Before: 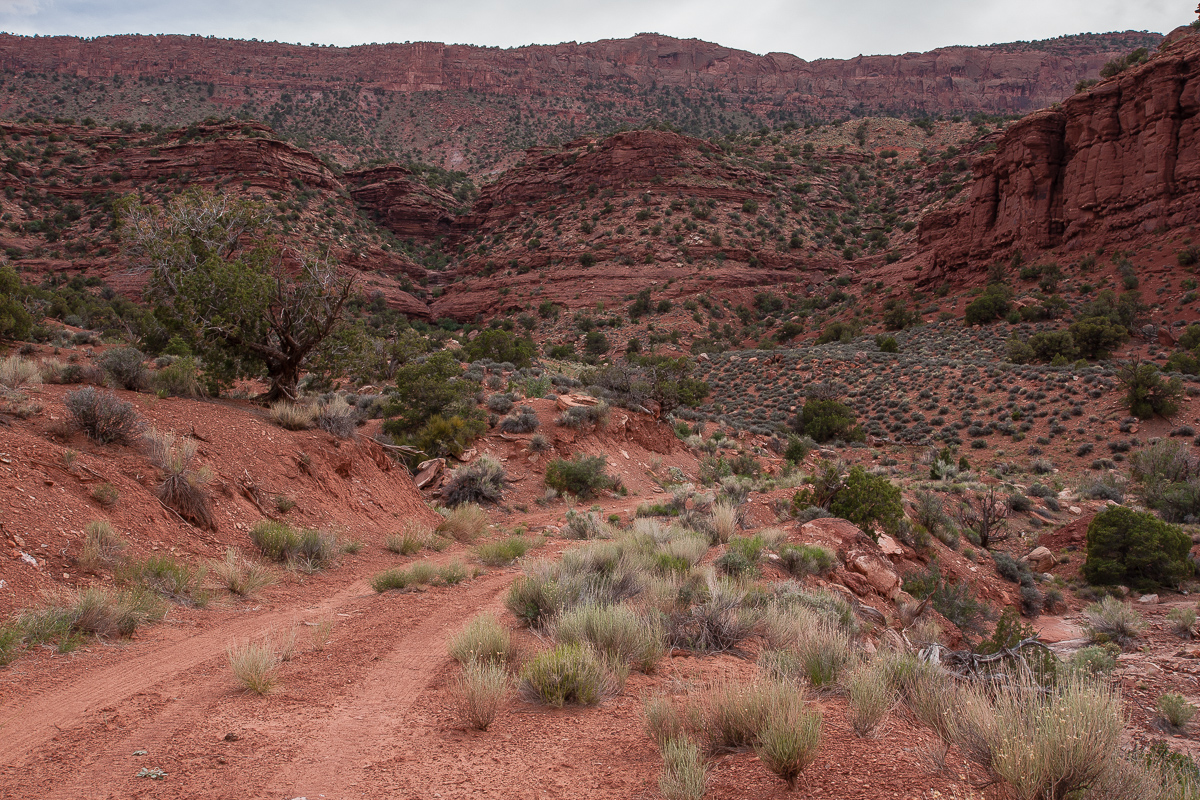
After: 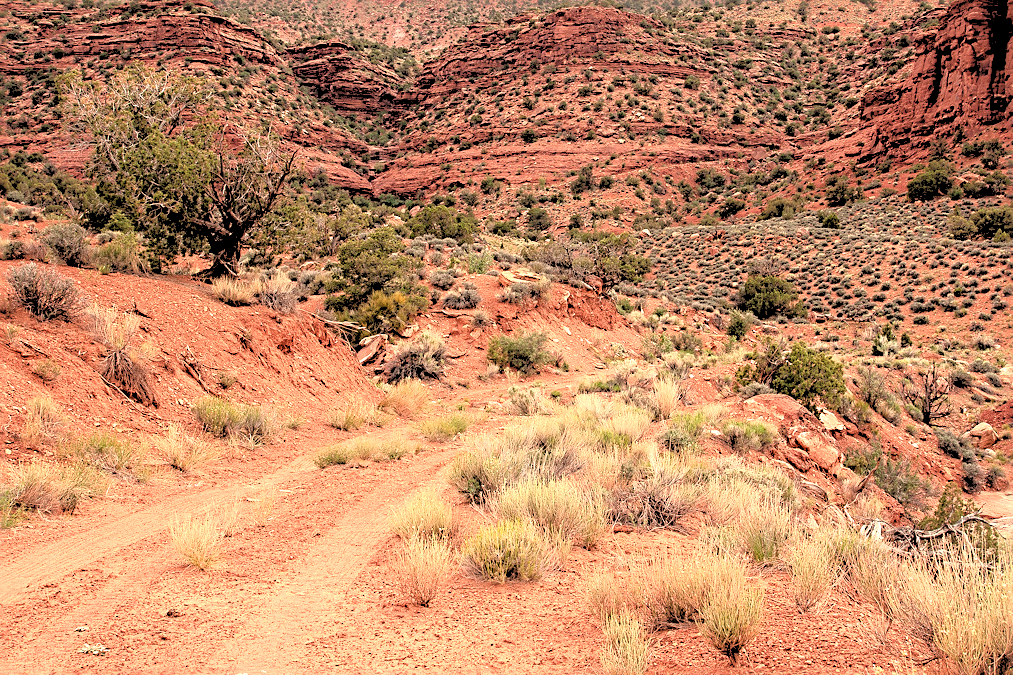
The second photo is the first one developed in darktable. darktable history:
crop and rotate: left 4.842%, top 15.51%, right 10.668%
exposure: exposure 1.061 EV, compensate highlight preservation false
sharpen: radius 2.767
white balance: red 1.123, blue 0.83
shadows and highlights: shadows 0, highlights 40
rgb levels: levels [[0.027, 0.429, 0.996], [0, 0.5, 1], [0, 0.5, 1]]
